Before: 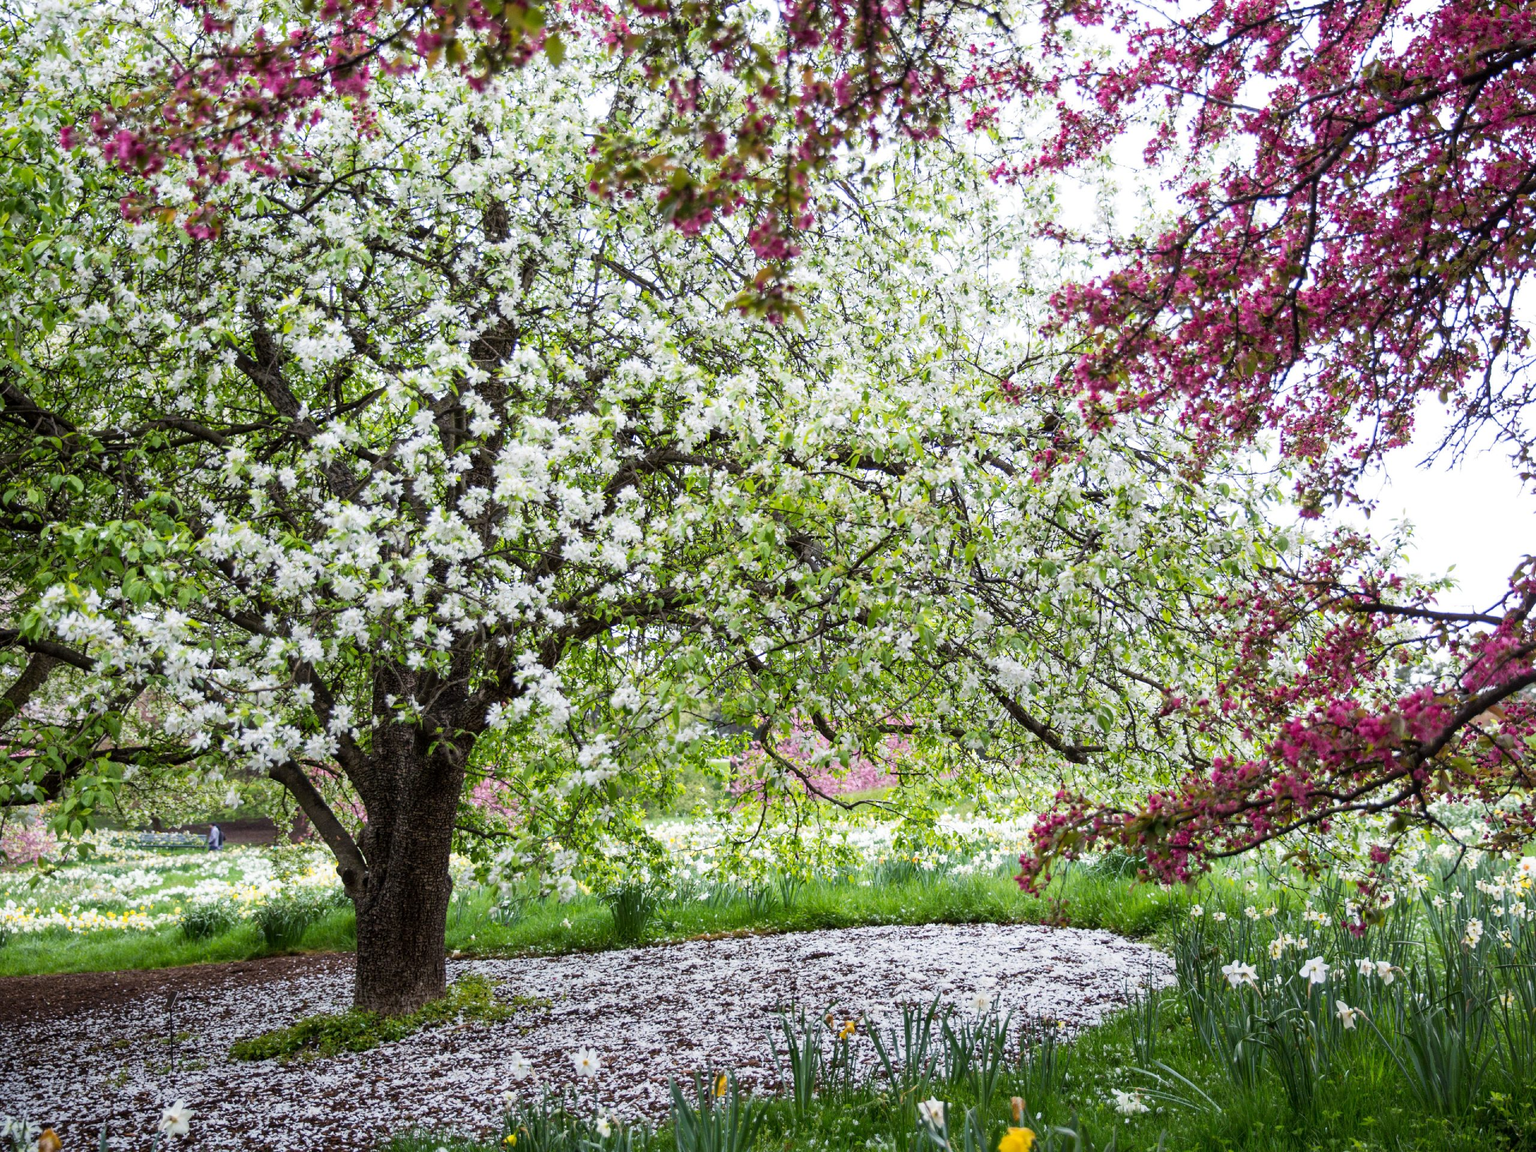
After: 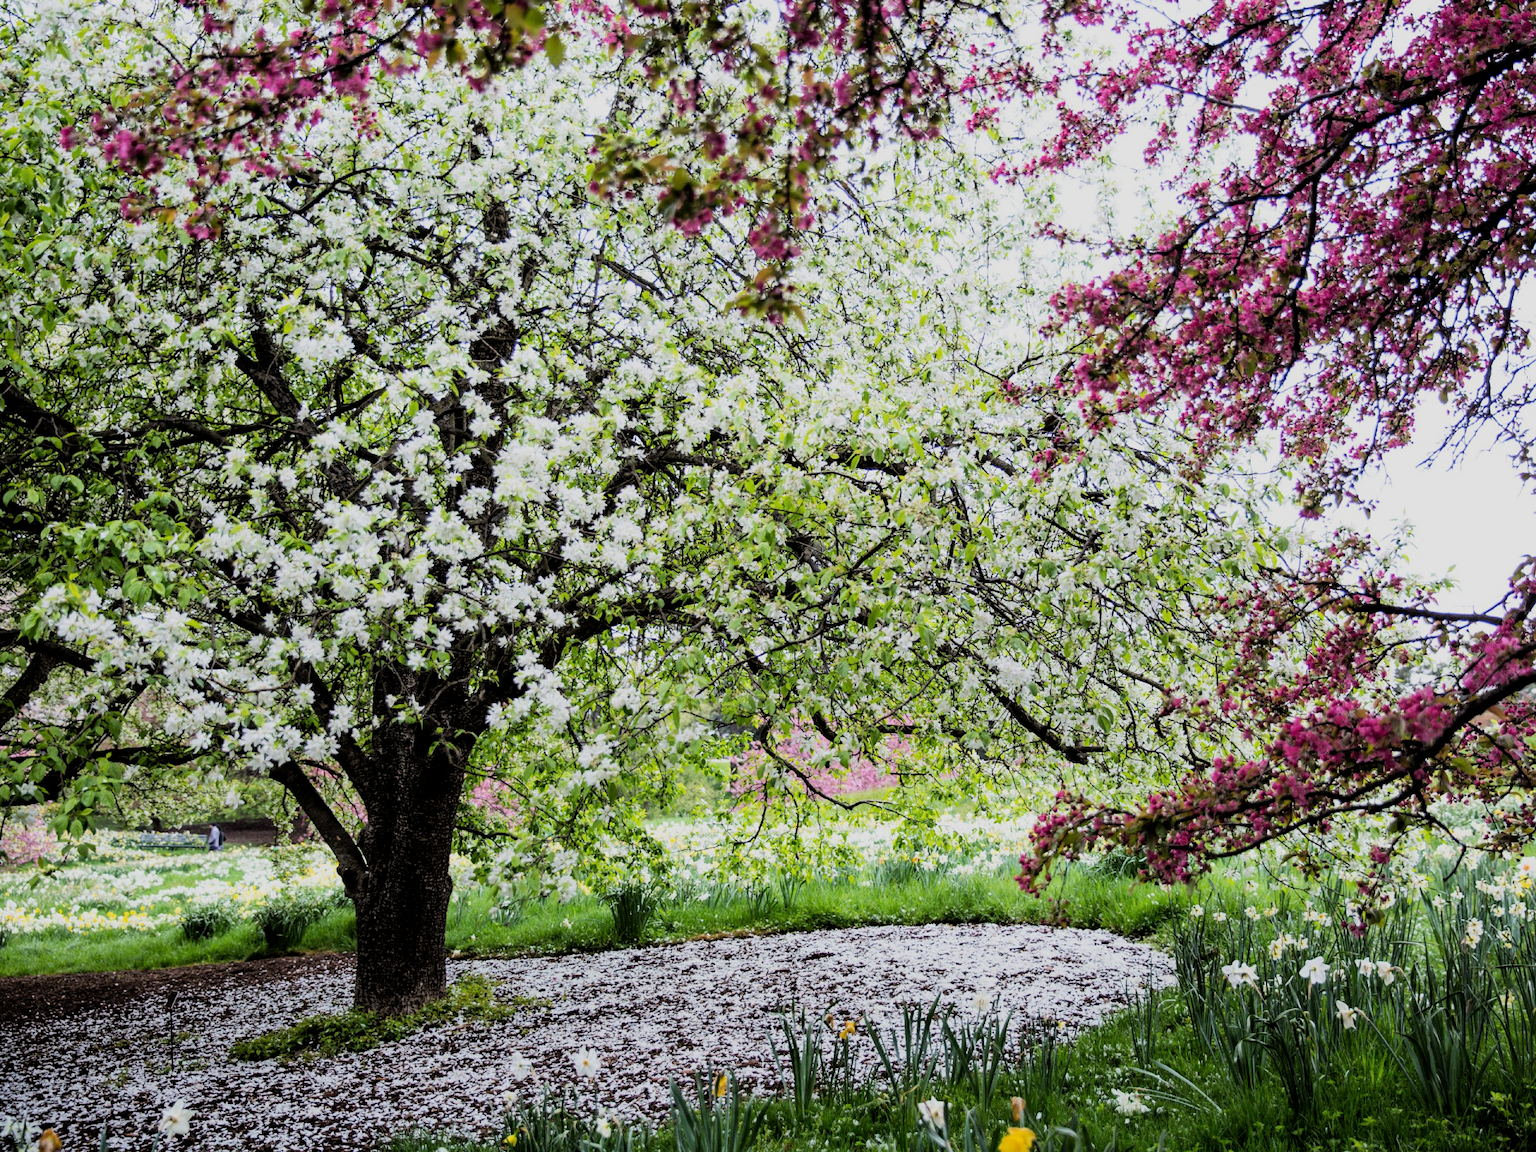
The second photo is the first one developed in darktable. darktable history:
filmic rgb: black relative exposure -5.04 EV, white relative exposure 3.96 EV, hardness 2.88, contrast 1.197, color science v6 (2022)
